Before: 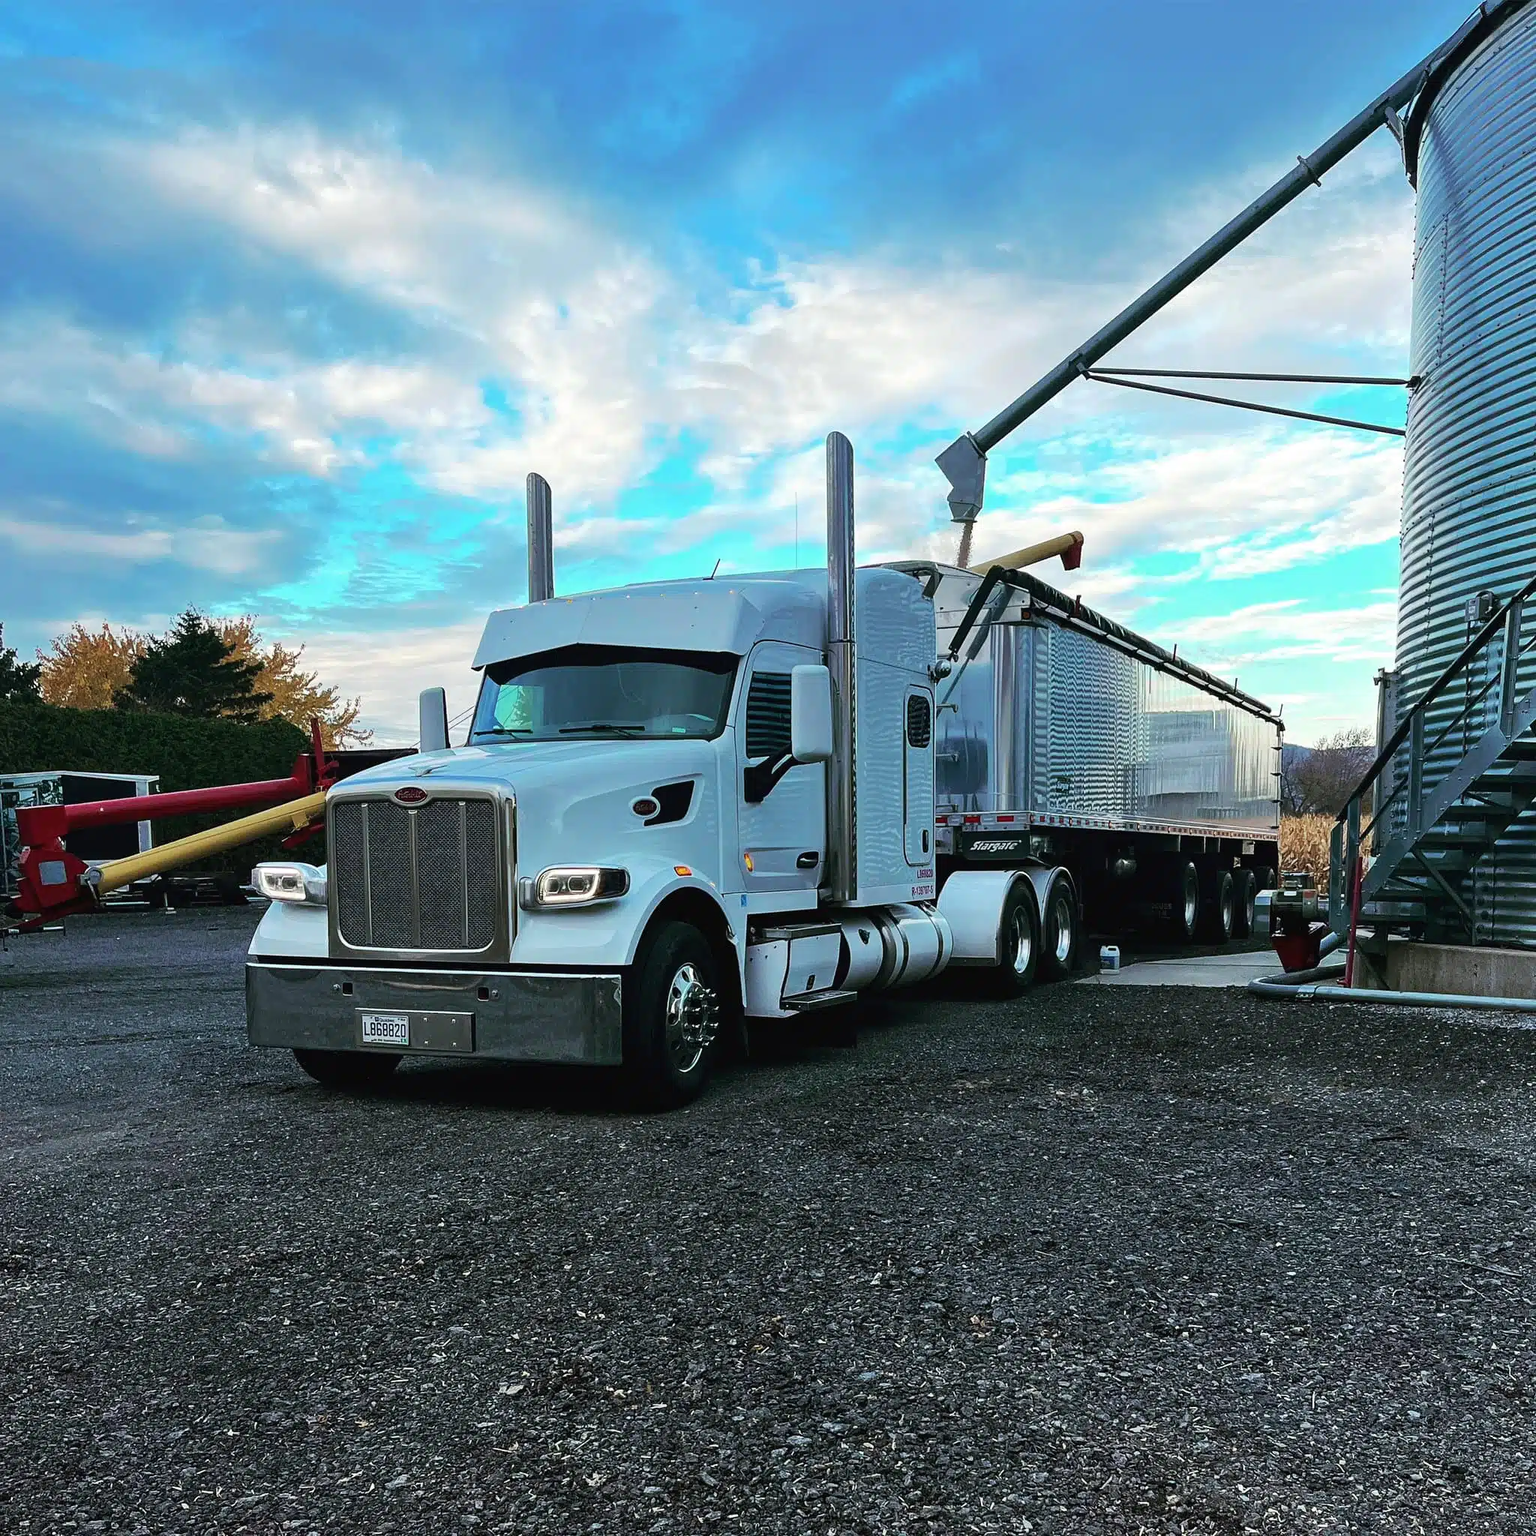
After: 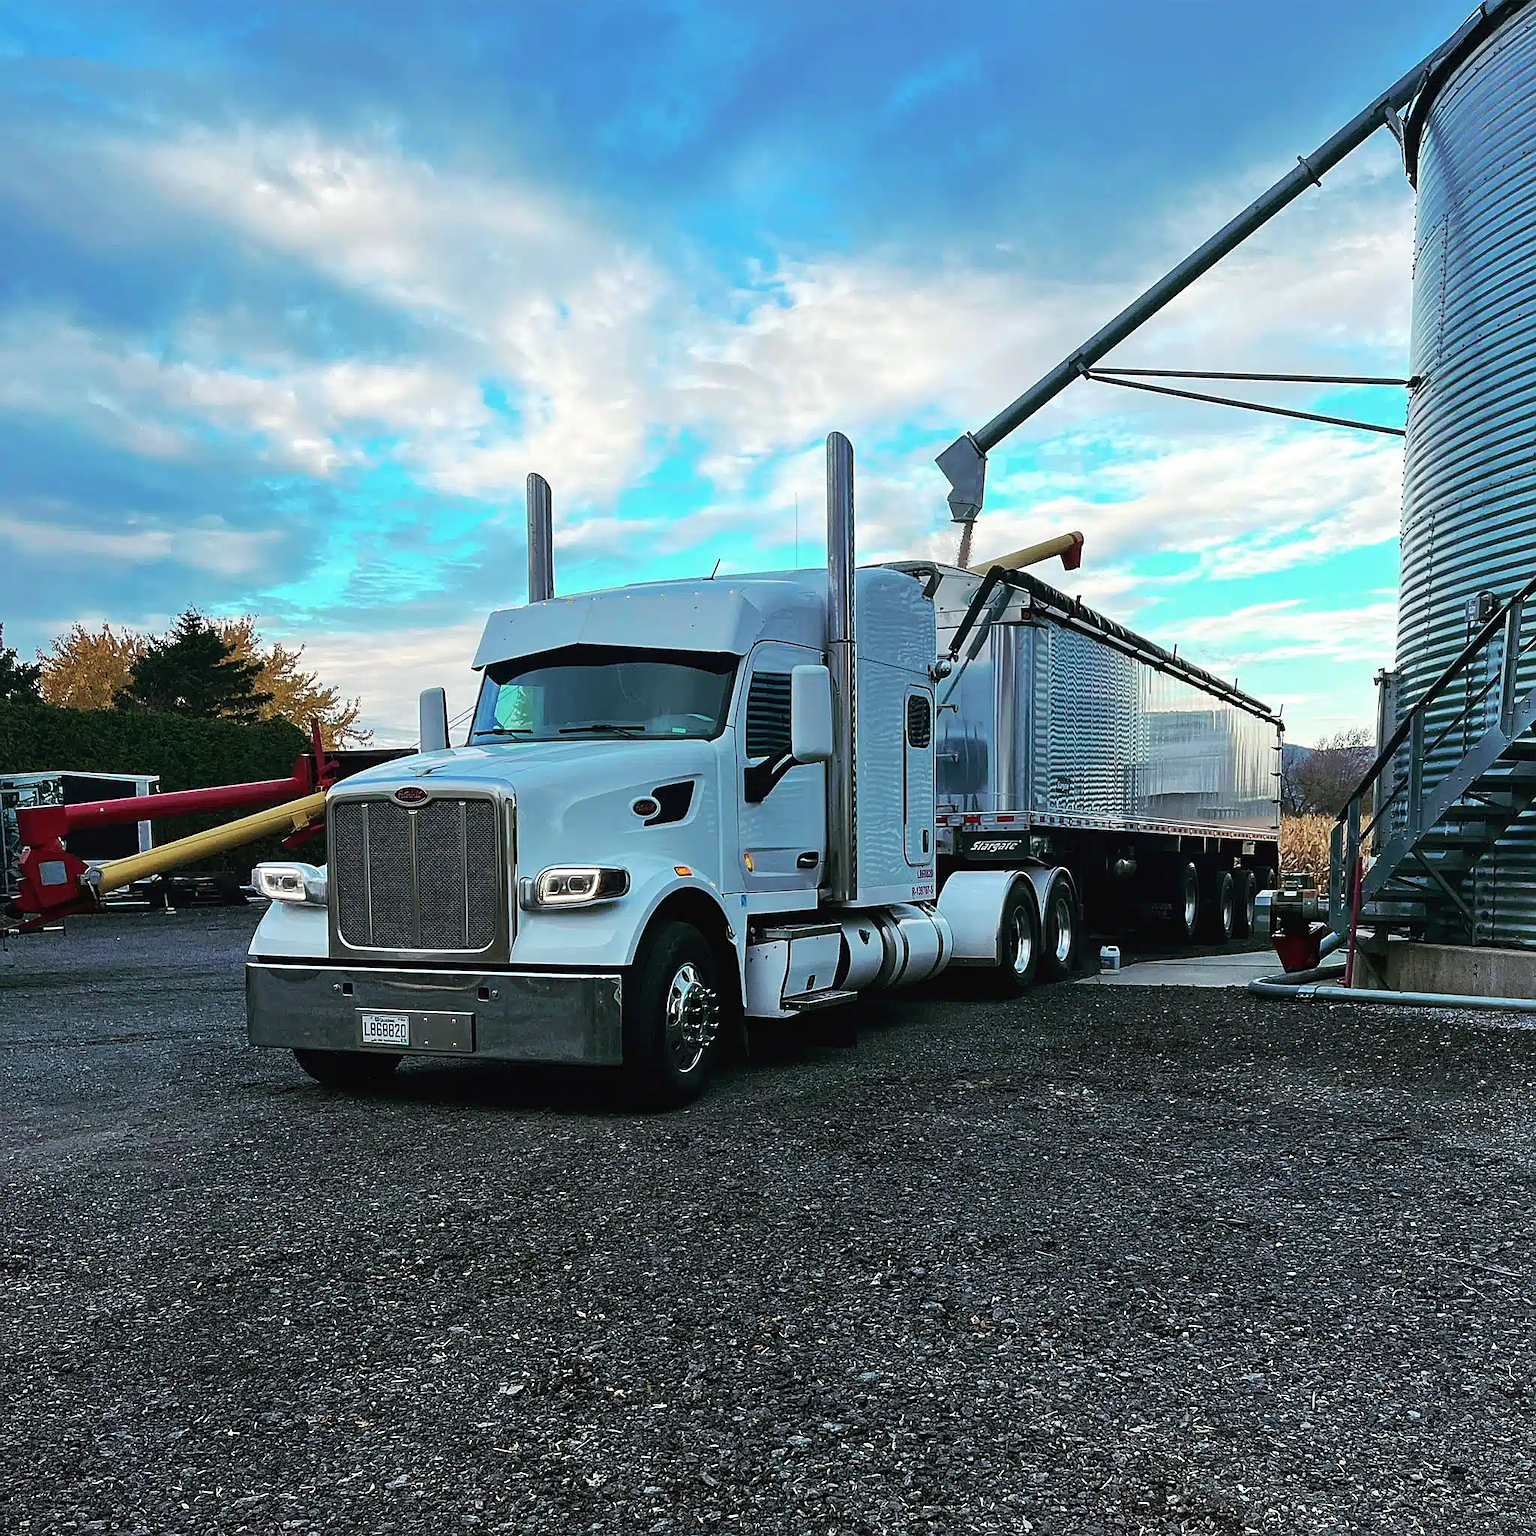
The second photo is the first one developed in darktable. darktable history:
sharpen: radius 1.871, amount 0.395, threshold 1.407
